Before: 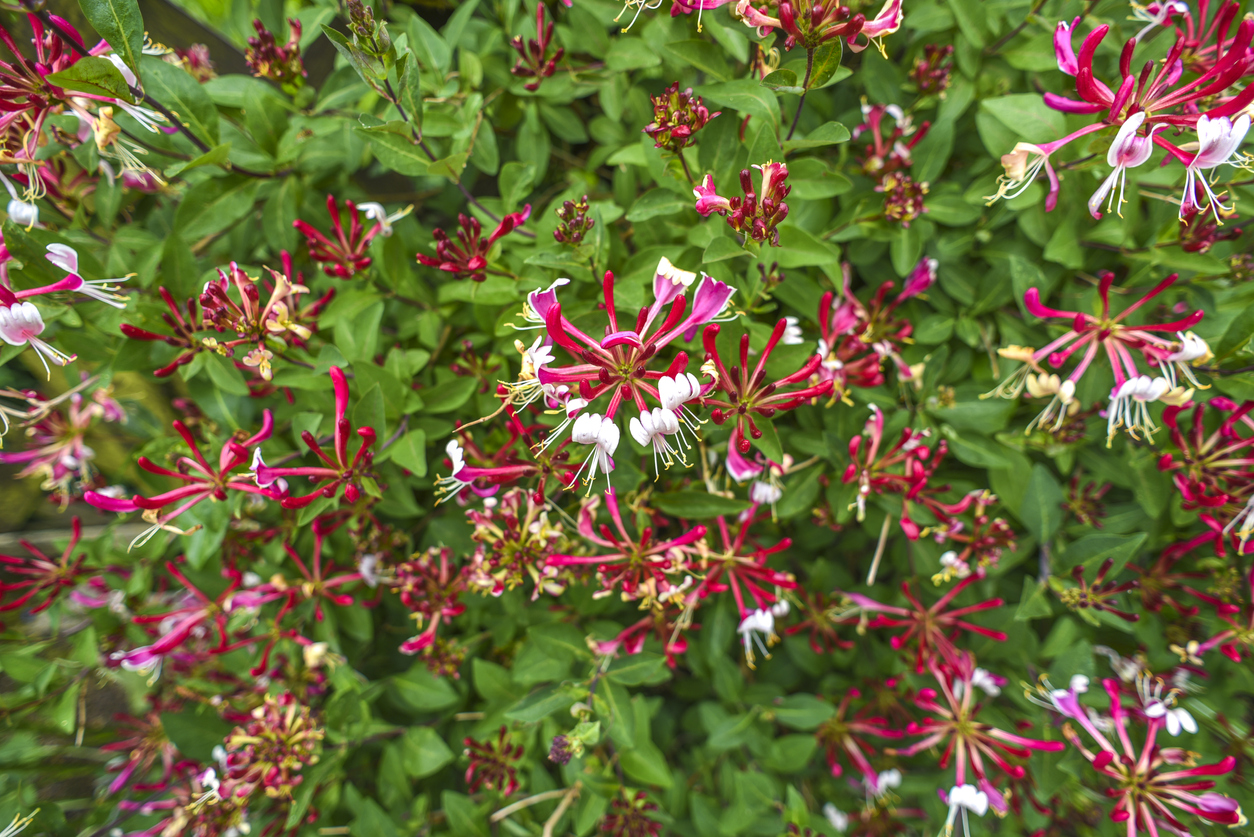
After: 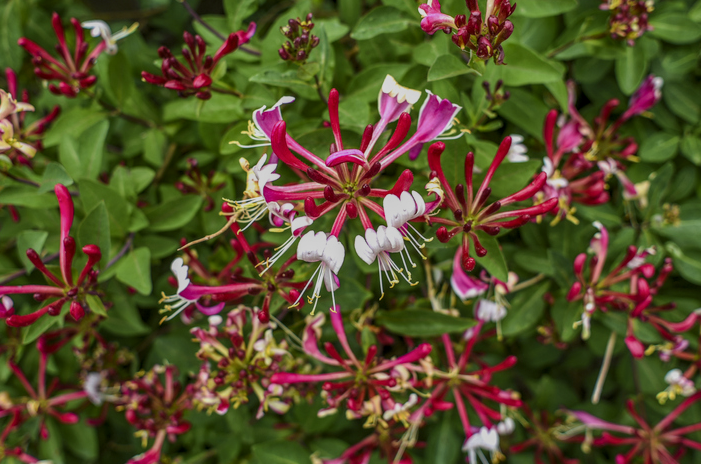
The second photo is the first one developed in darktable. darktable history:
crop and rotate: left 21.968%, top 21.806%, right 22.062%, bottom 22.74%
exposure: black level correction 0, exposure -0.741 EV, compensate highlight preservation false
local contrast: highlights 27%, detail 130%
